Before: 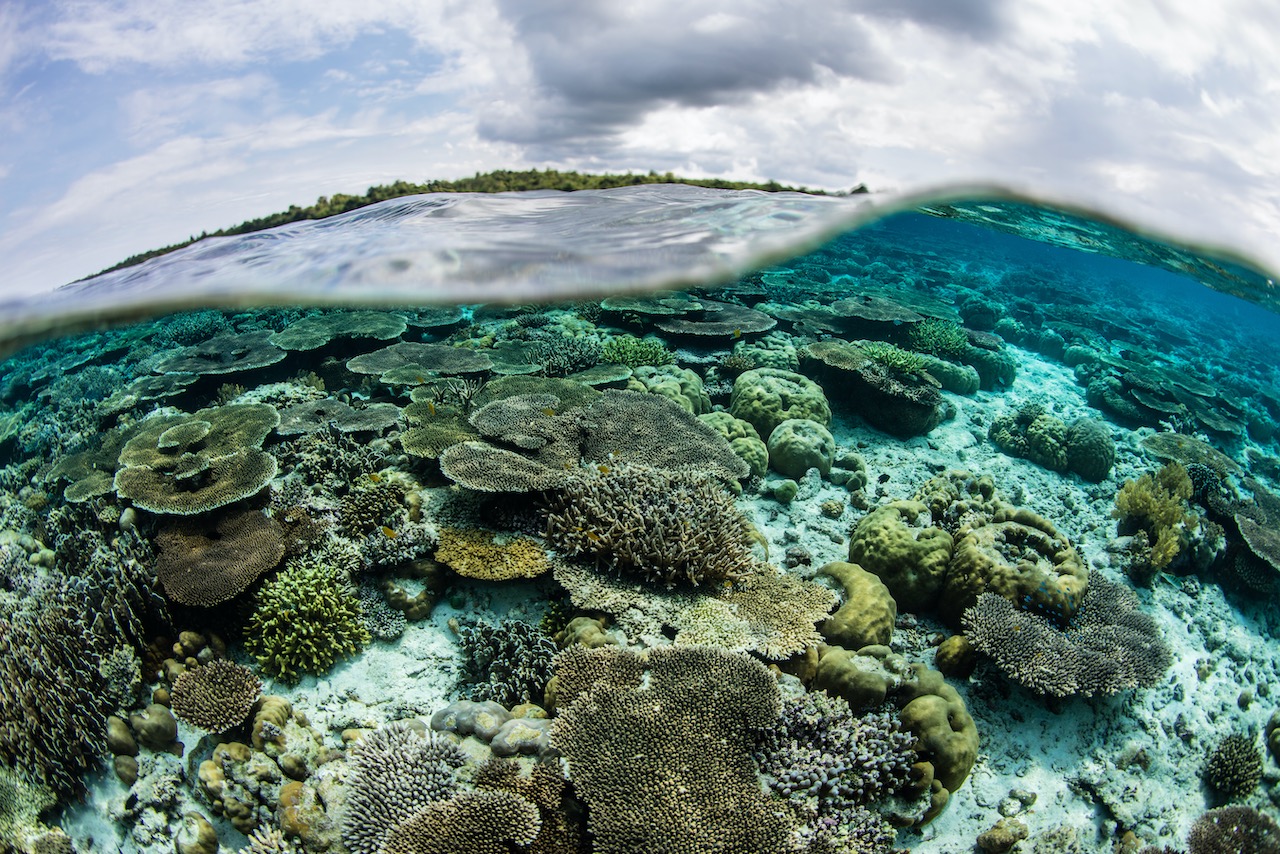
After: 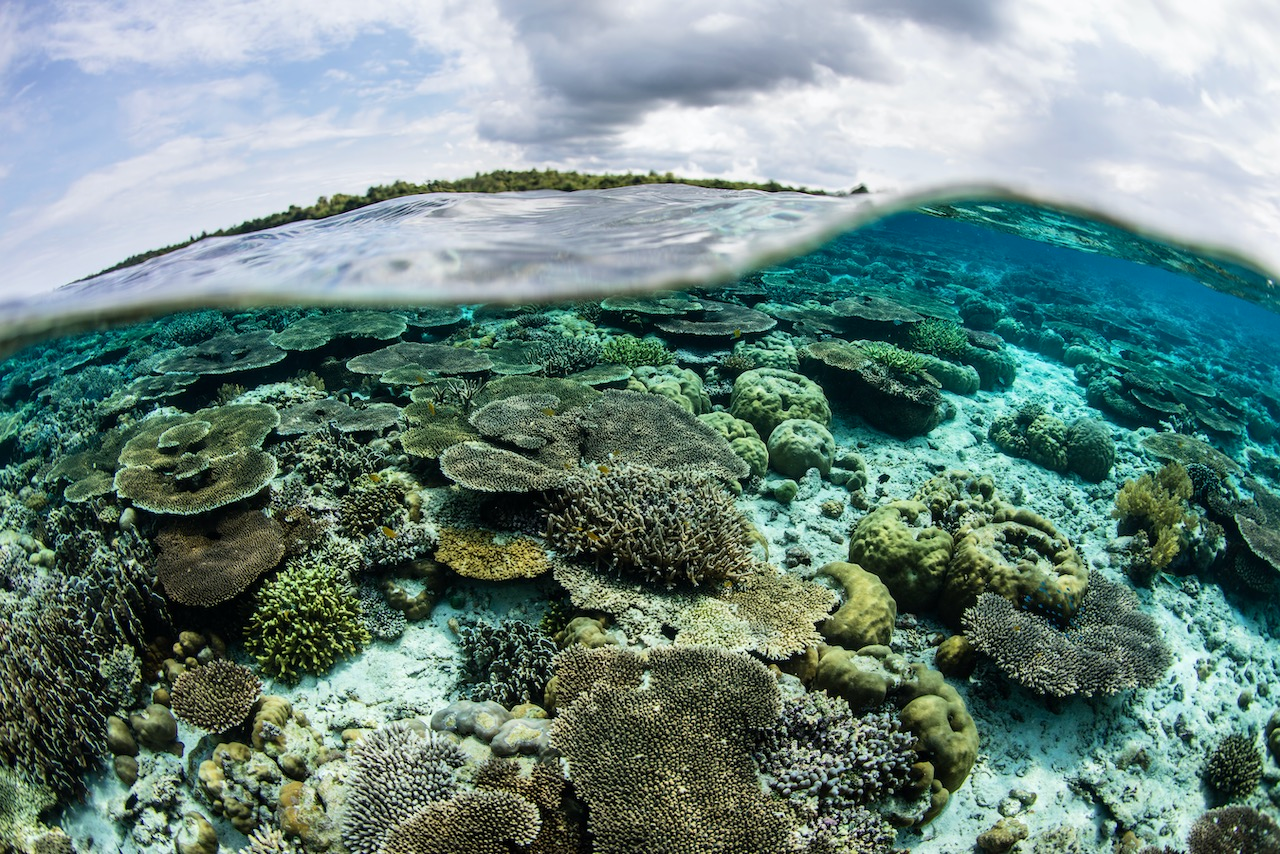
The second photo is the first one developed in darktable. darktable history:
contrast brightness saturation: contrast 0.102, brightness 0.018, saturation 0.016
